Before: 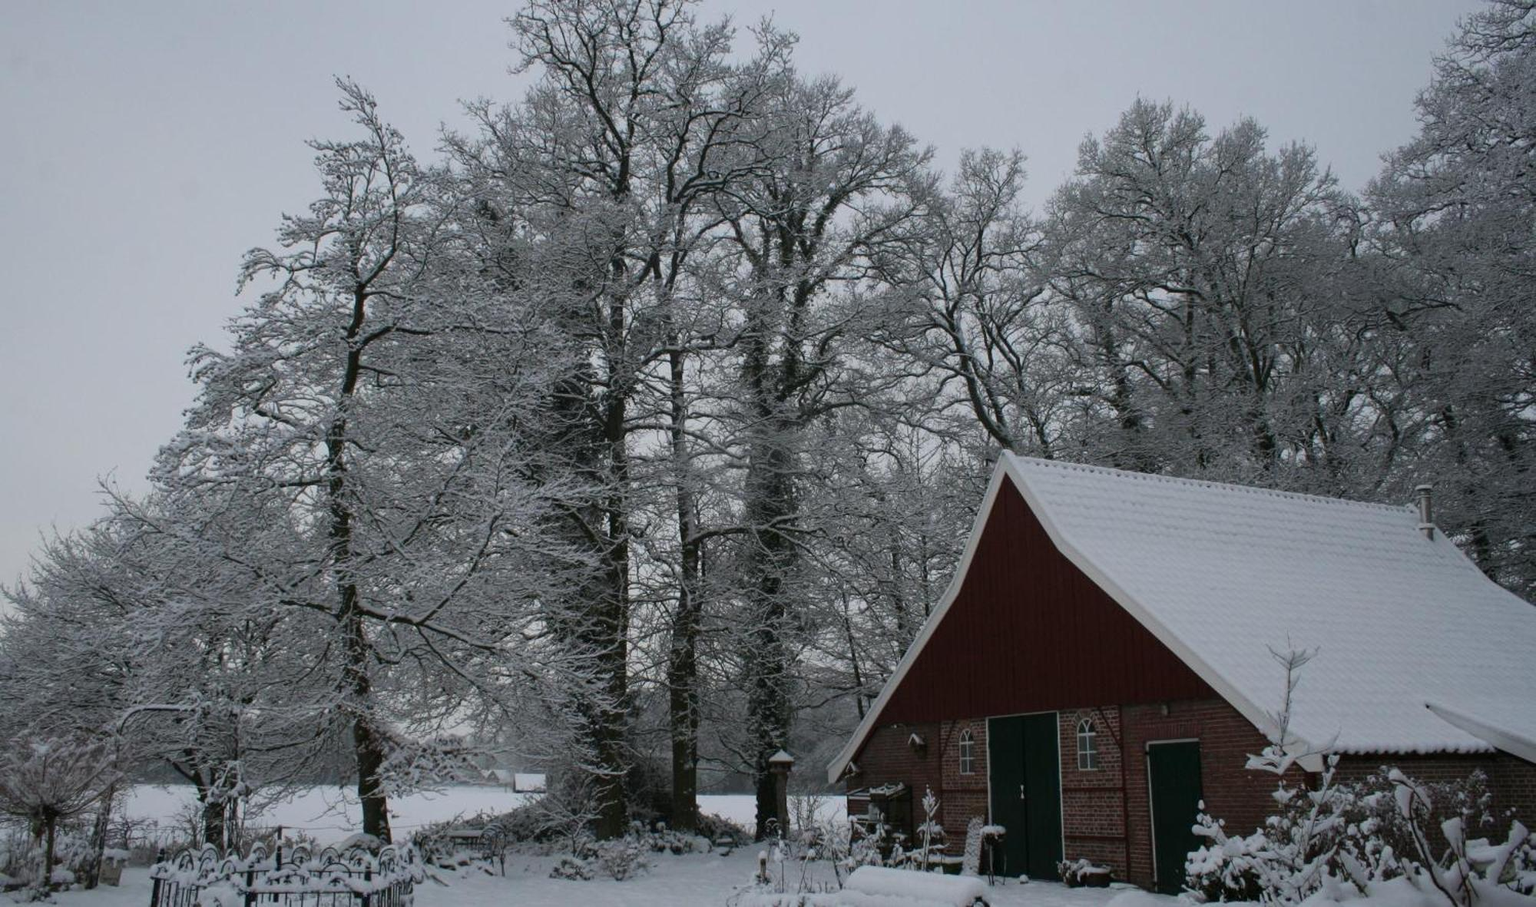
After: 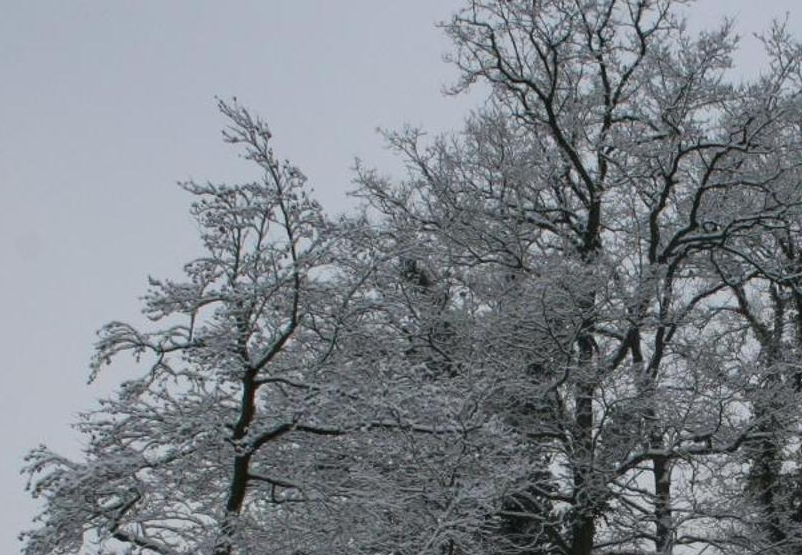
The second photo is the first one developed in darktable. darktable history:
crop and rotate: left 10.956%, top 0.105%, right 48.898%, bottom 52.898%
